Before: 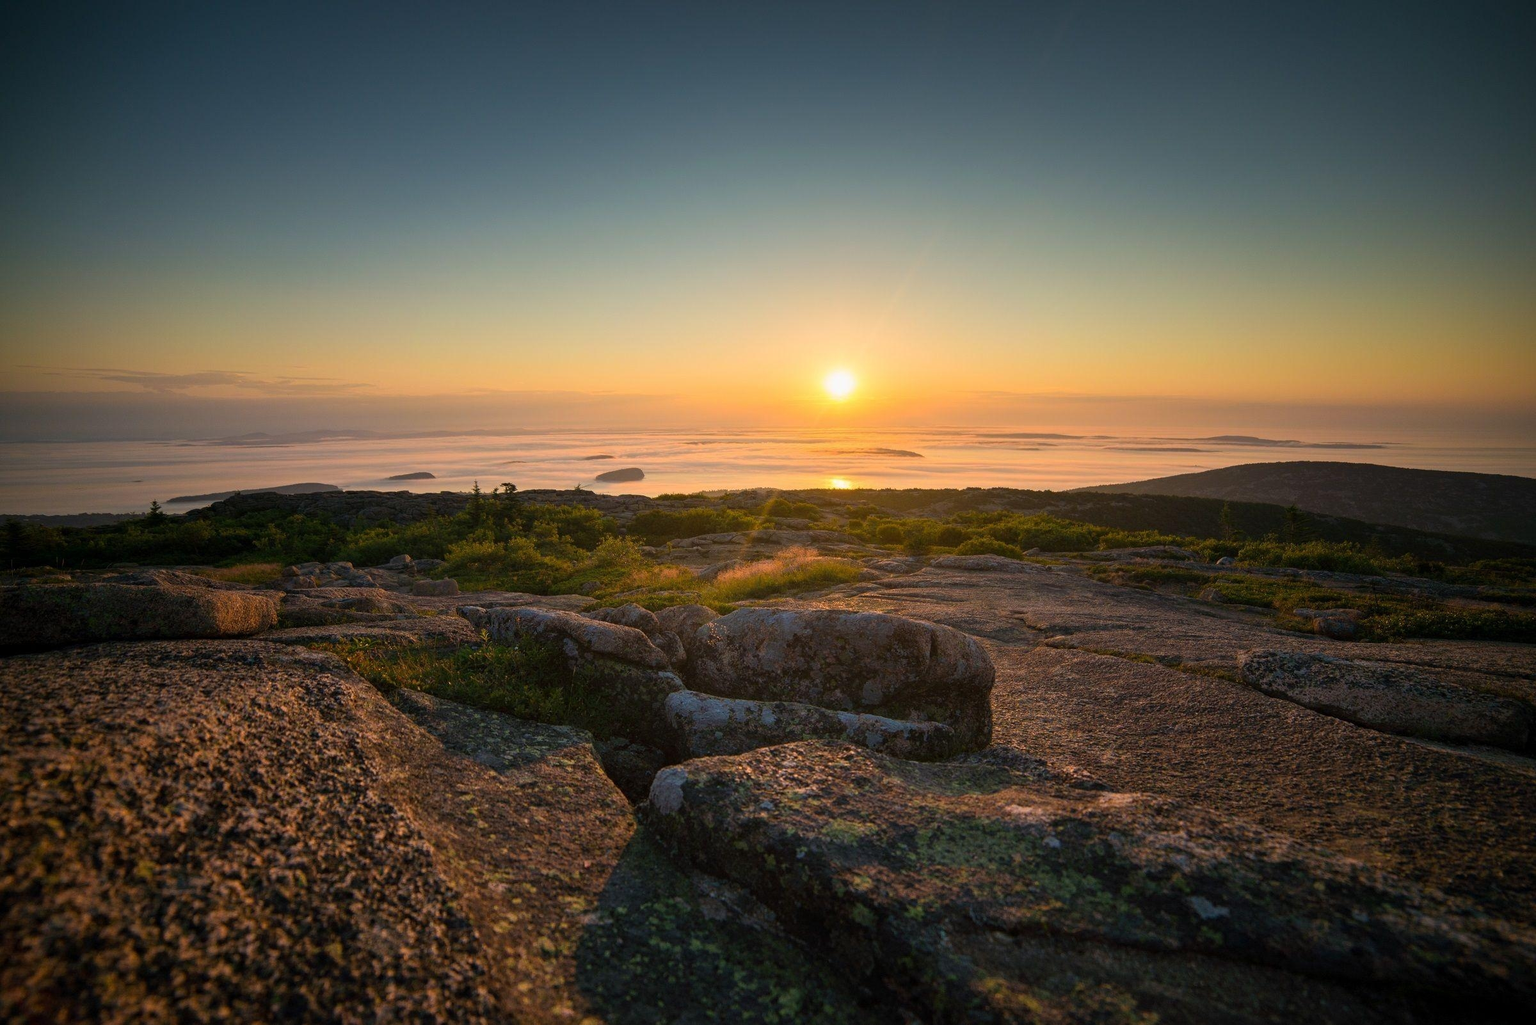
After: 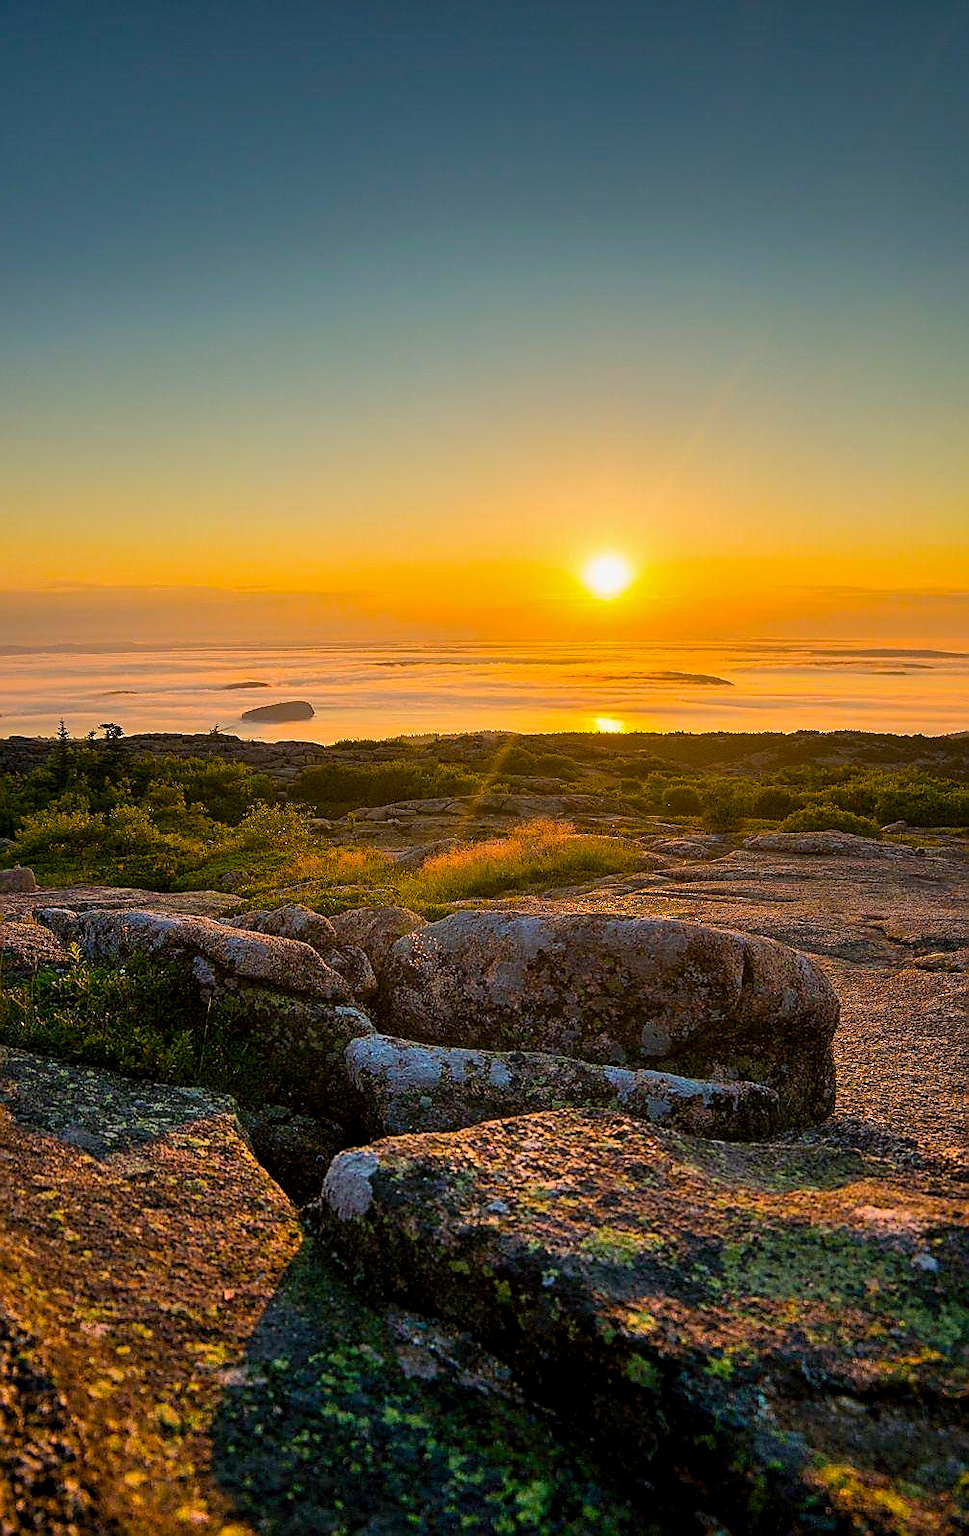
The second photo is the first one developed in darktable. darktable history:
sharpen: radius 1.407, amount 1.251, threshold 0.807
shadows and highlights: low approximation 0.01, soften with gaussian
crop: left 28.3%, right 29.537%
color balance rgb: global offset › luminance -0.503%, linear chroma grading › global chroma 14.51%, perceptual saturation grading › global saturation 19.643%, global vibrance 9.736%
